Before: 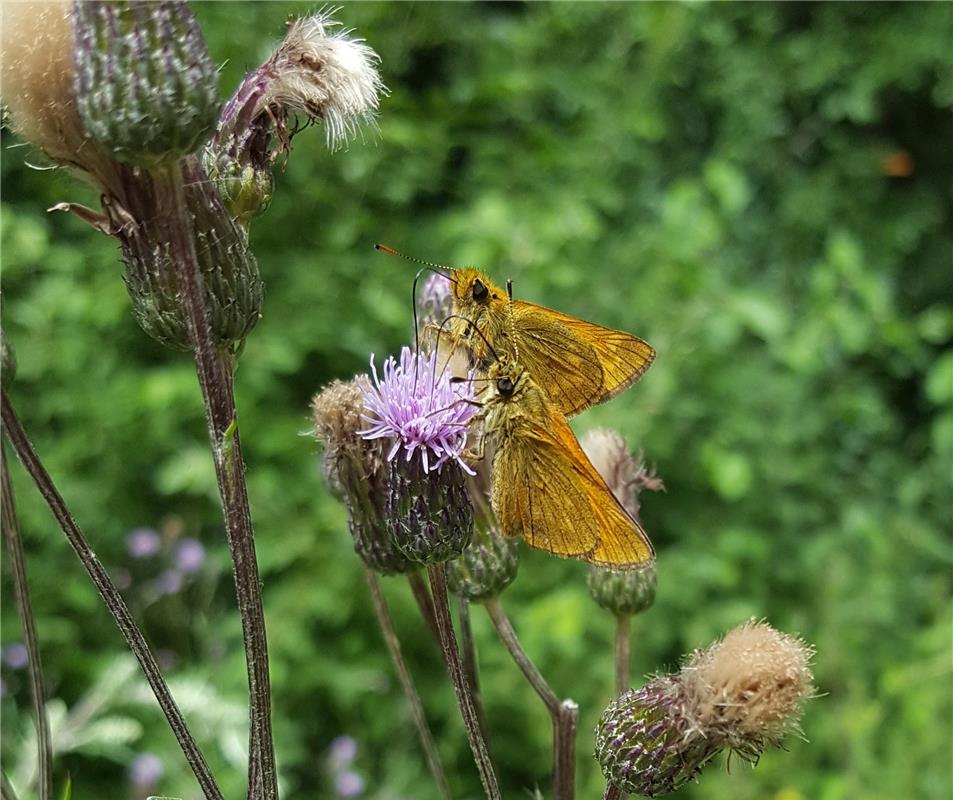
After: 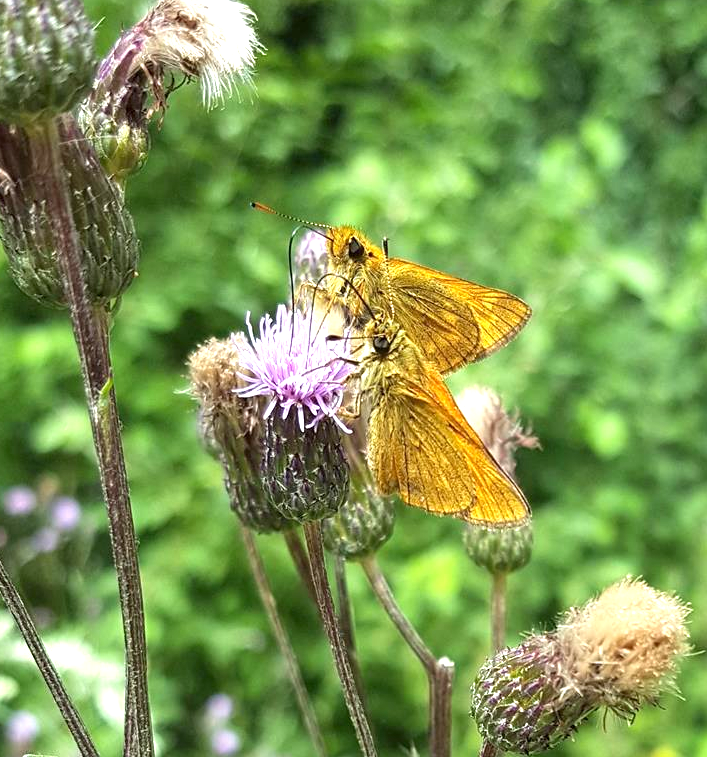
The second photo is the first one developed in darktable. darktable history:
crop and rotate: left 13.15%, top 5.251%, right 12.609%
exposure: black level correction 0.001, exposure 1.05 EV, compensate exposure bias true, compensate highlight preservation false
